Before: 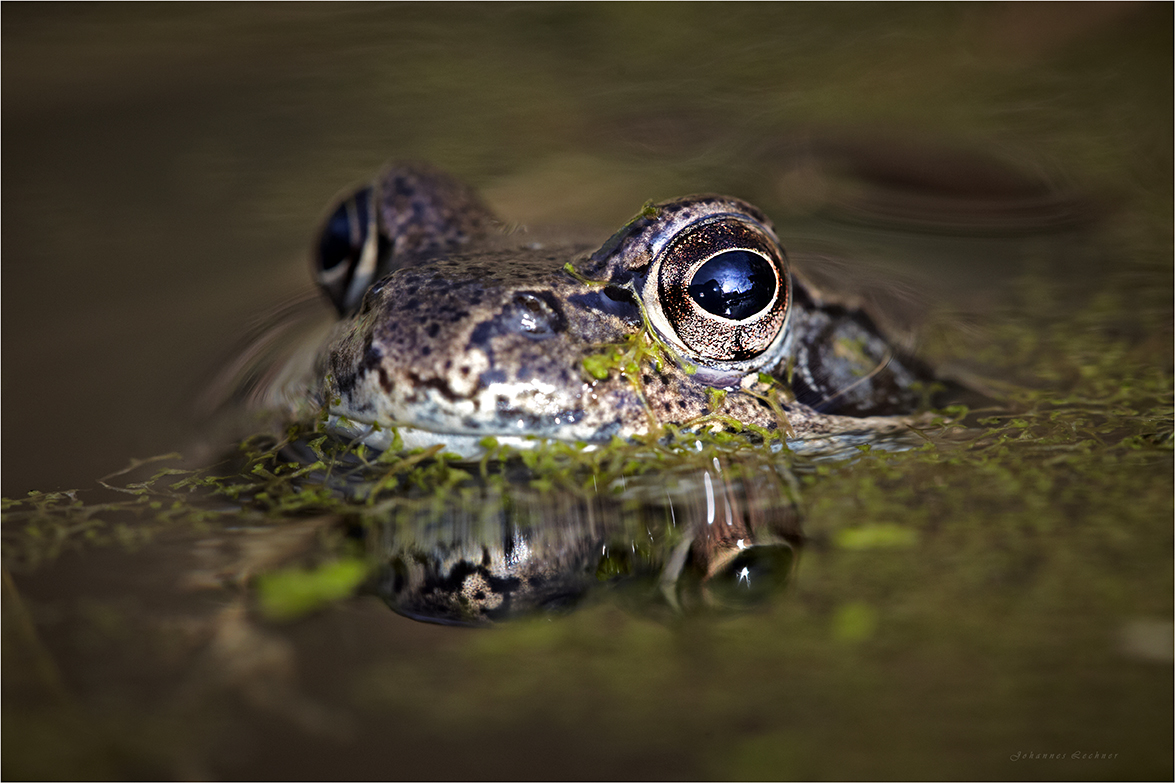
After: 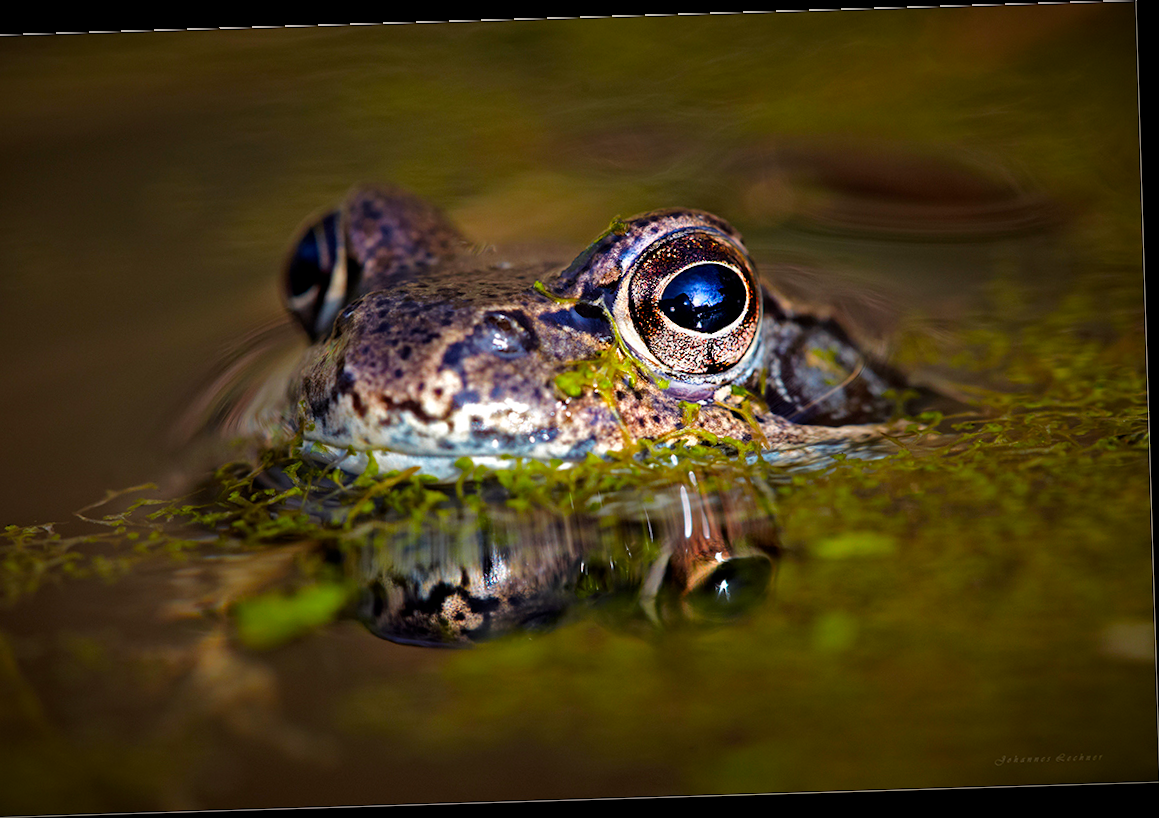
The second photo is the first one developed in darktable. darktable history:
rotate and perspective: rotation -1.75°, automatic cropping off
crop and rotate: left 3.238%
color balance rgb: linear chroma grading › global chroma 15%, perceptual saturation grading › global saturation 30%
white balance: emerald 1
vignetting: fall-off start 97.23%, saturation -0.024, center (-0.033, -0.042), width/height ratio 1.179, unbound false
